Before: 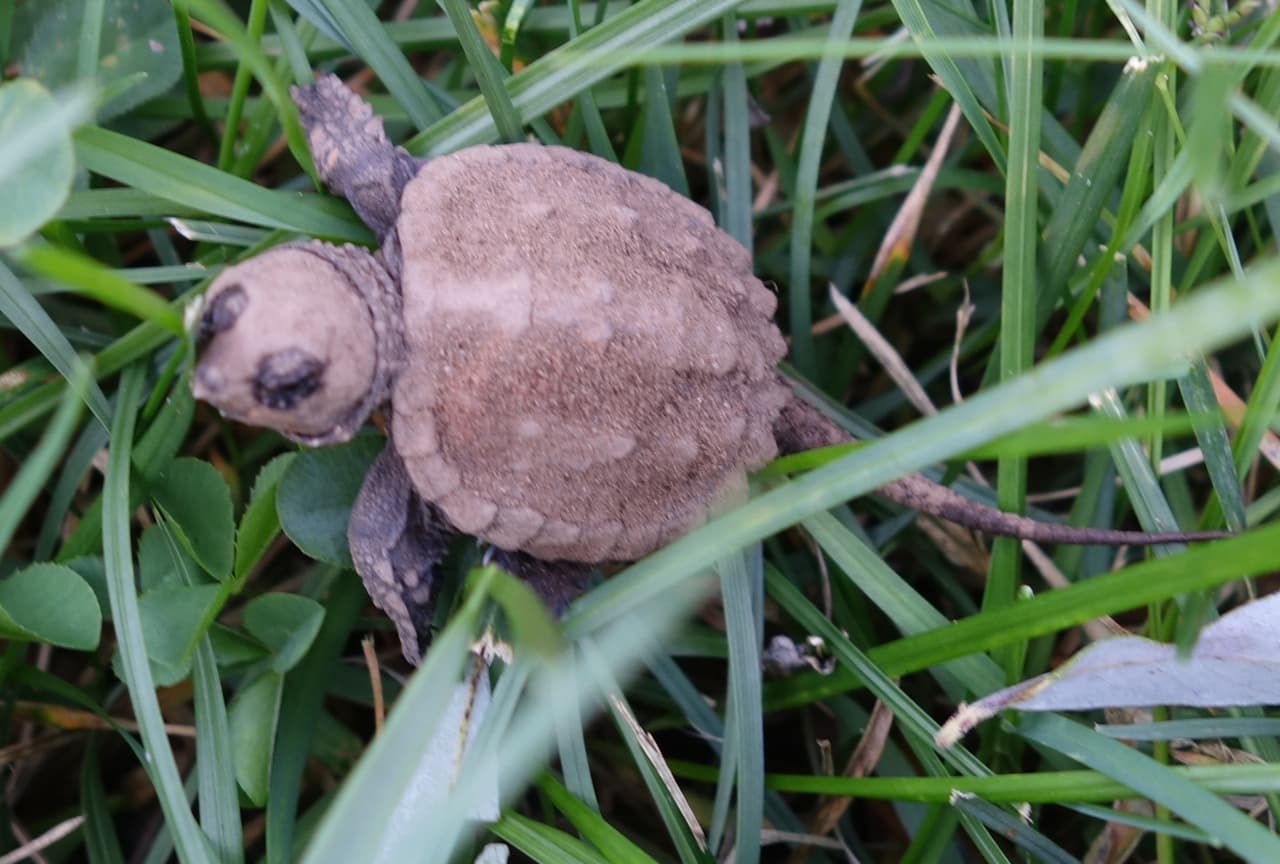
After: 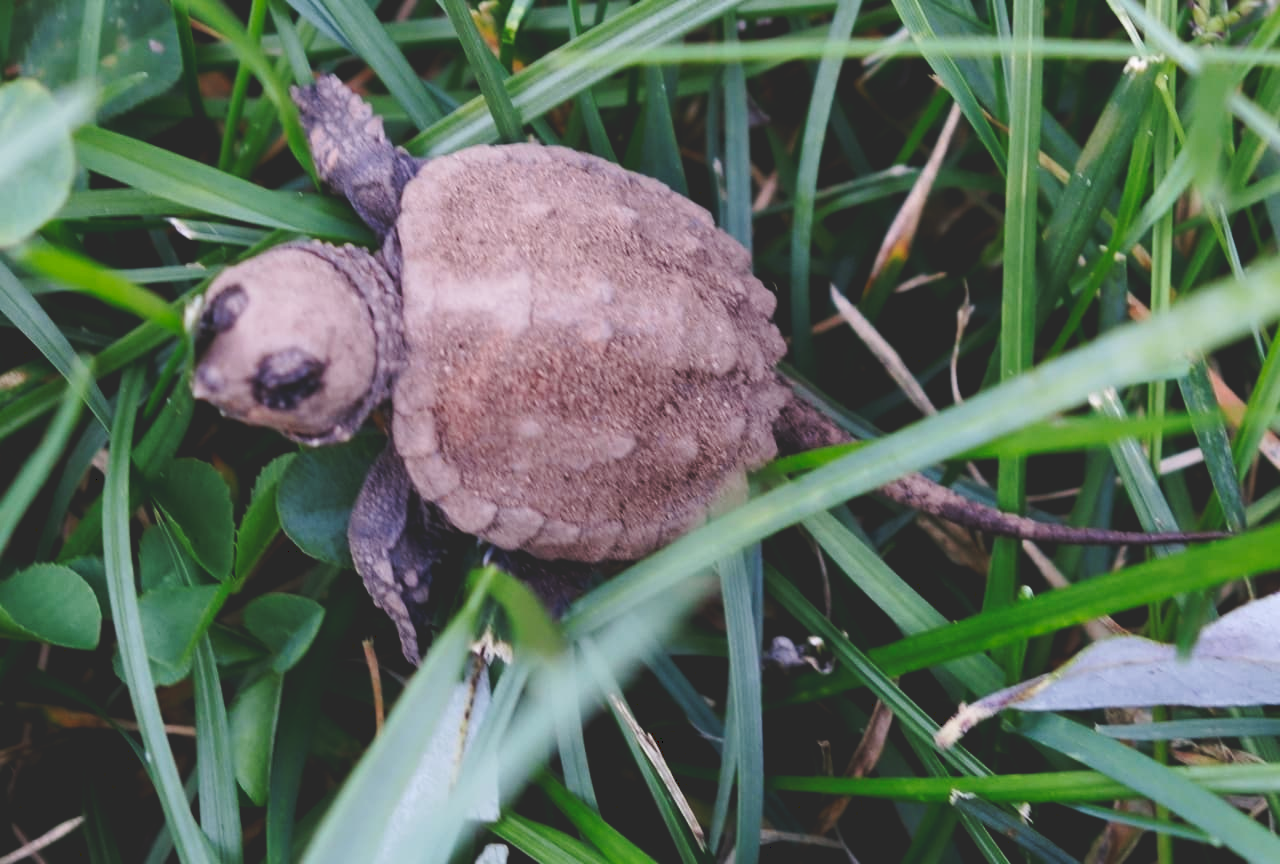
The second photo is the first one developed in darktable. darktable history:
tone curve: curves: ch0 [(0, 0) (0.003, 0.161) (0.011, 0.161) (0.025, 0.161) (0.044, 0.161) (0.069, 0.161) (0.1, 0.161) (0.136, 0.163) (0.177, 0.179) (0.224, 0.207) (0.277, 0.243) (0.335, 0.292) (0.399, 0.361) (0.468, 0.452) (0.543, 0.547) (0.623, 0.638) (0.709, 0.731) (0.801, 0.826) (0.898, 0.911) (1, 1)], preserve colors none
